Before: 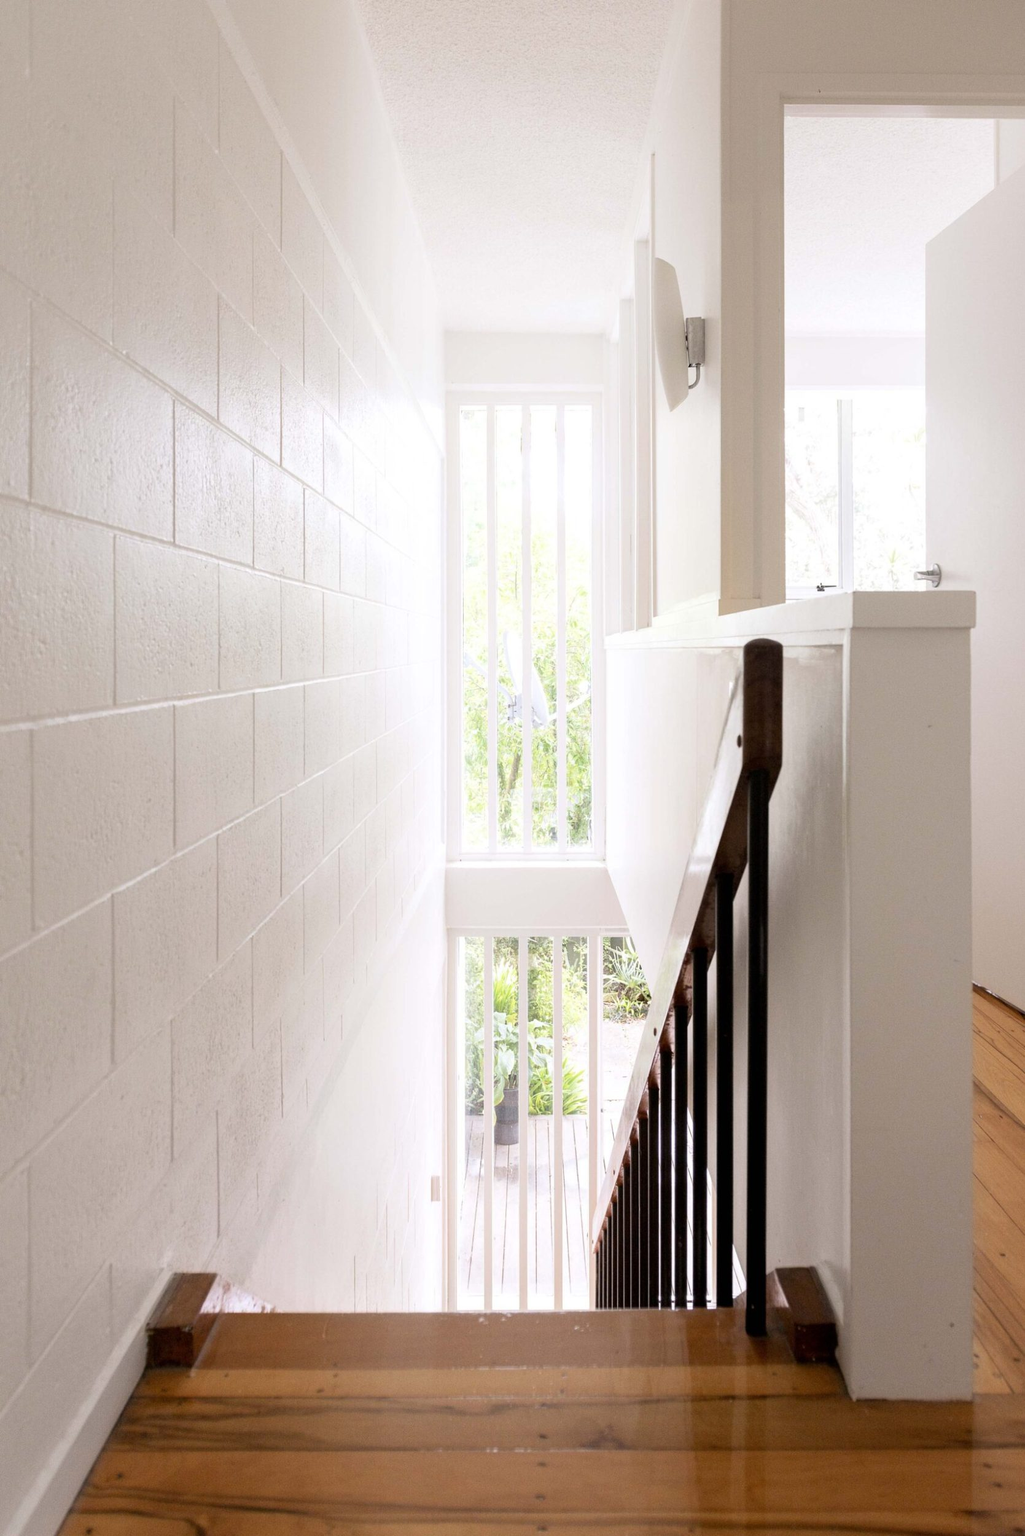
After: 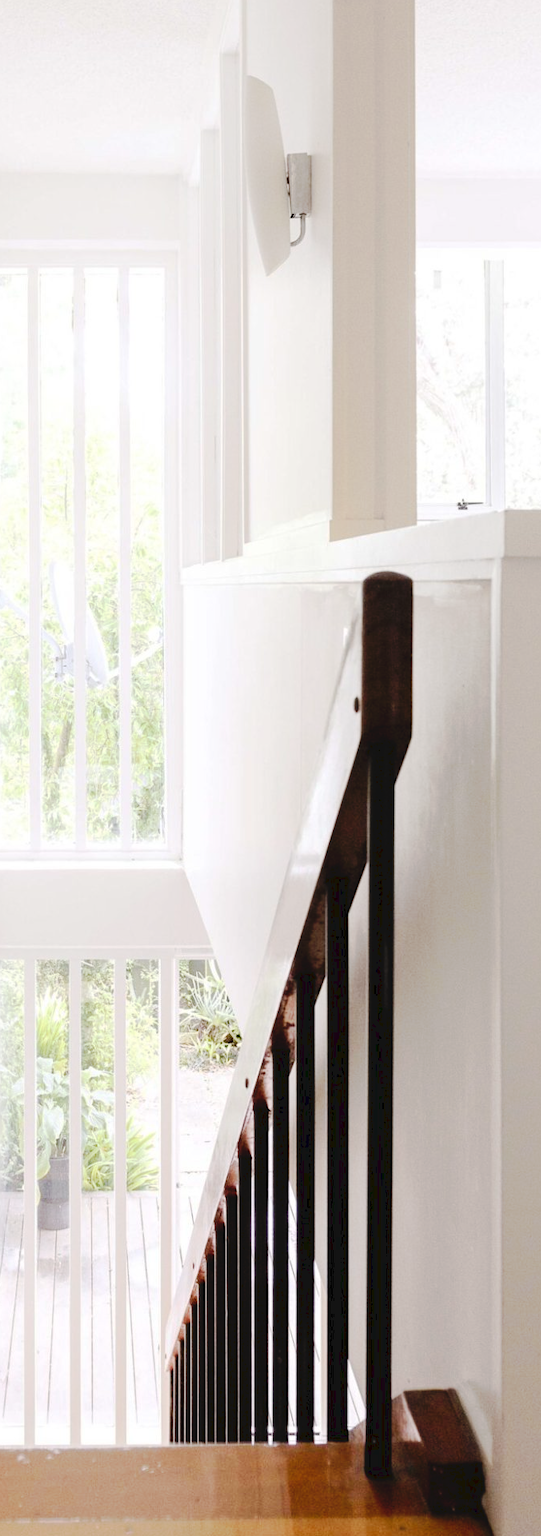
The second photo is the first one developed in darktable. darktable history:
crop: left 45.446%, top 13.015%, right 13.934%, bottom 10.143%
tone curve: curves: ch0 [(0, 0) (0.003, 0.058) (0.011, 0.059) (0.025, 0.061) (0.044, 0.067) (0.069, 0.084) (0.1, 0.102) (0.136, 0.124) (0.177, 0.171) (0.224, 0.246) (0.277, 0.324) (0.335, 0.411) (0.399, 0.509) (0.468, 0.605) (0.543, 0.688) (0.623, 0.738) (0.709, 0.798) (0.801, 0.852) (0.898, 0.911) (1, 1)], preserve colors none
